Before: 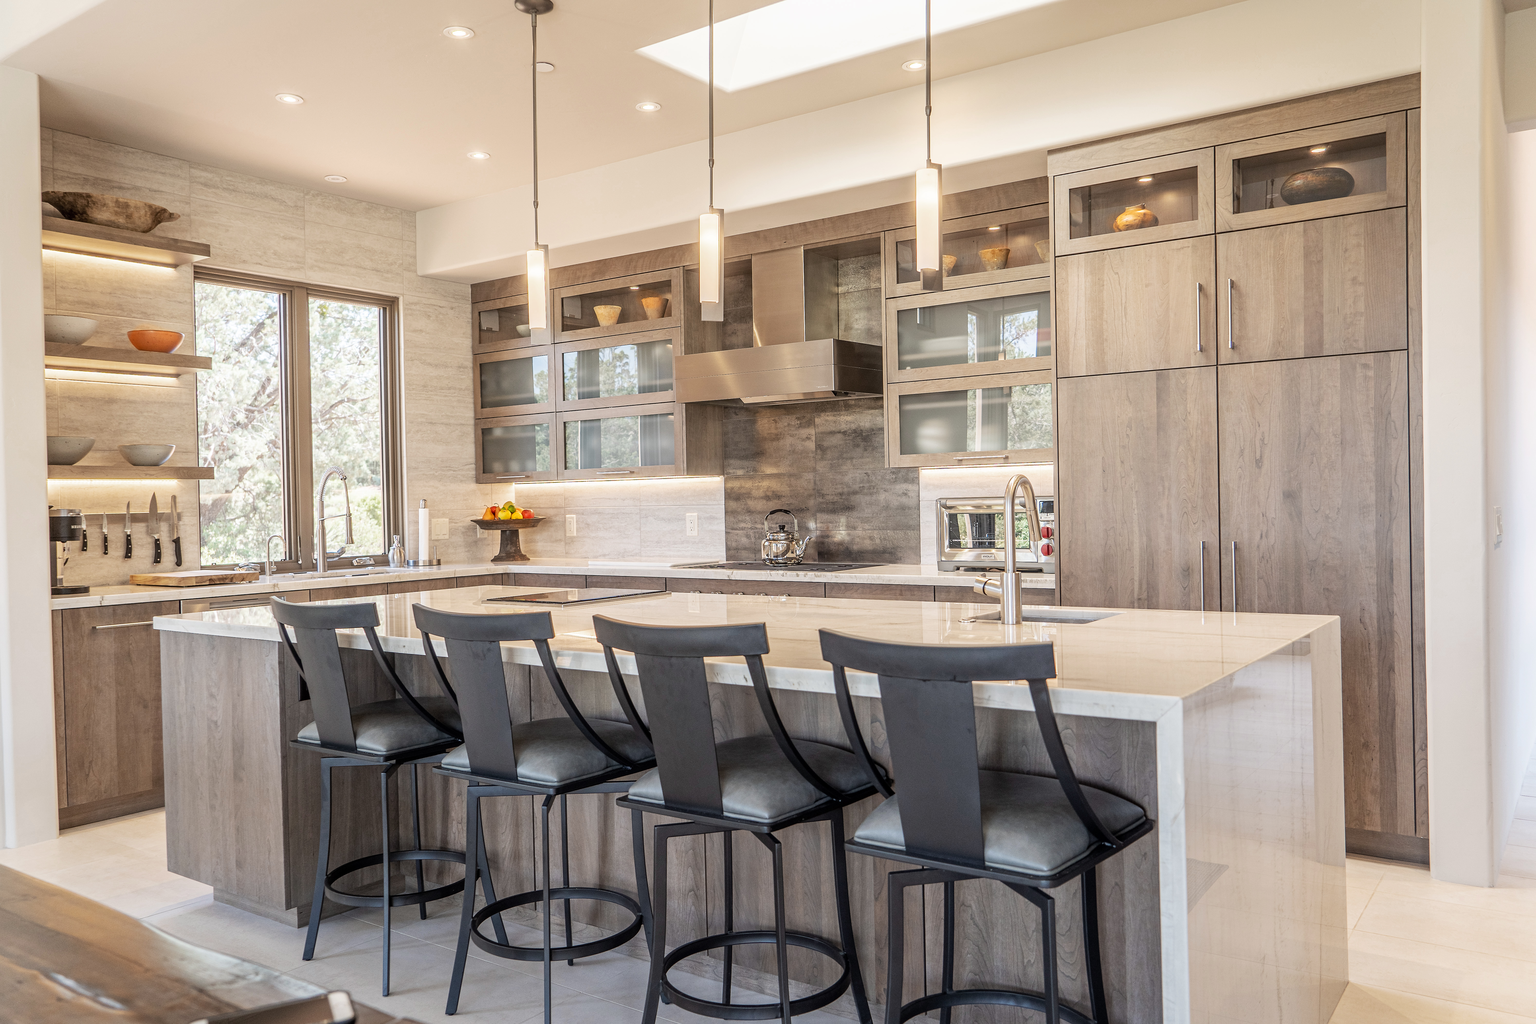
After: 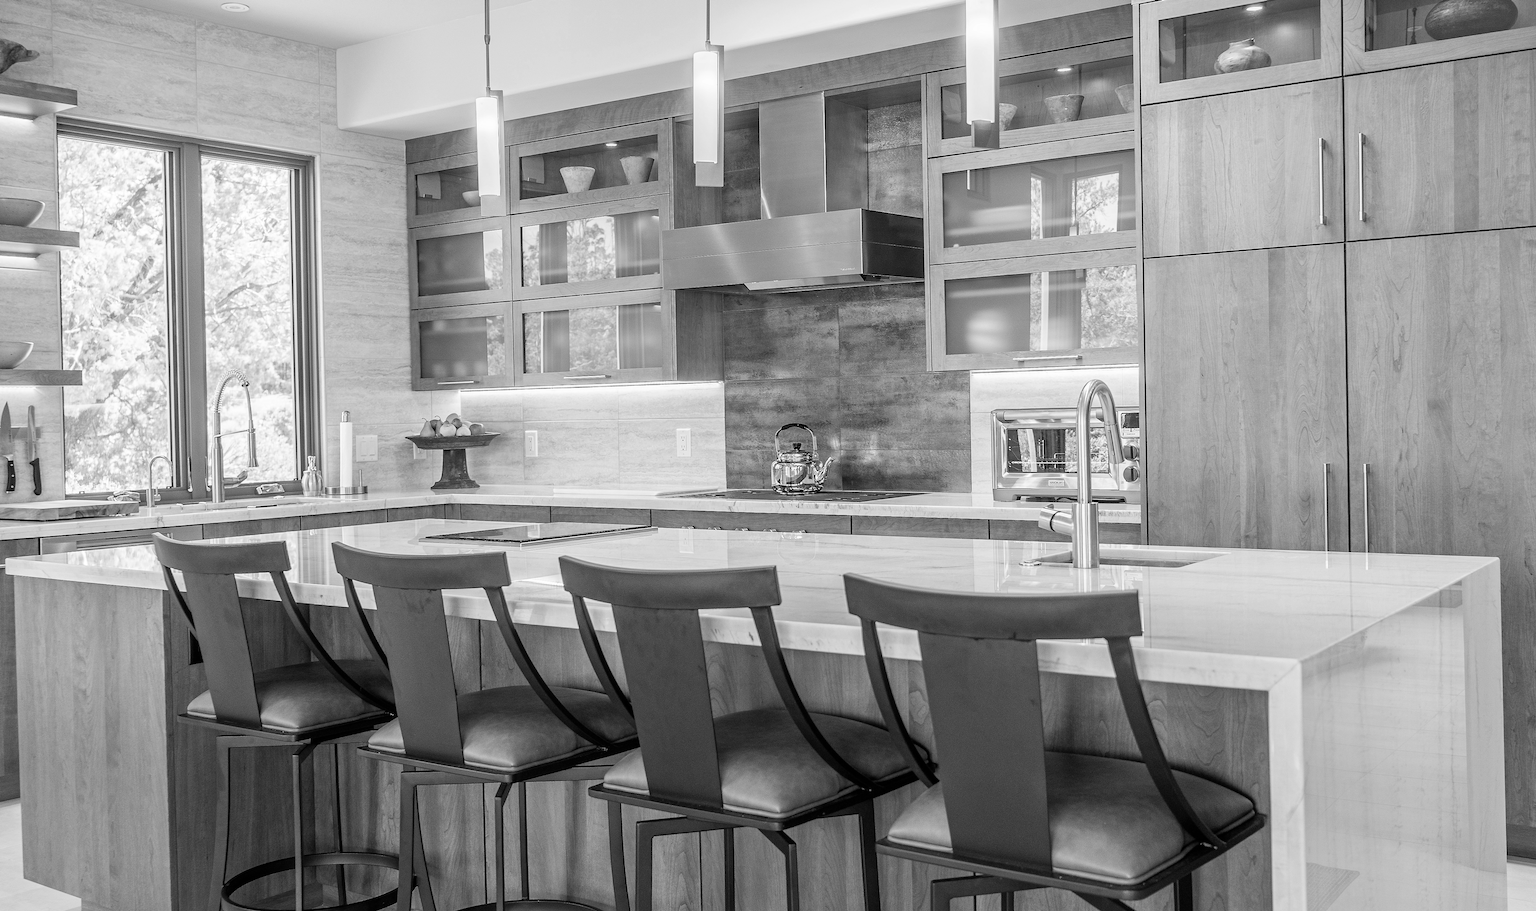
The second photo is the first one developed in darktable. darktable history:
crop: left 9.712%, top 16.928%, right 10.845%, bottom 12.332%
monochrome: on, module defaults
